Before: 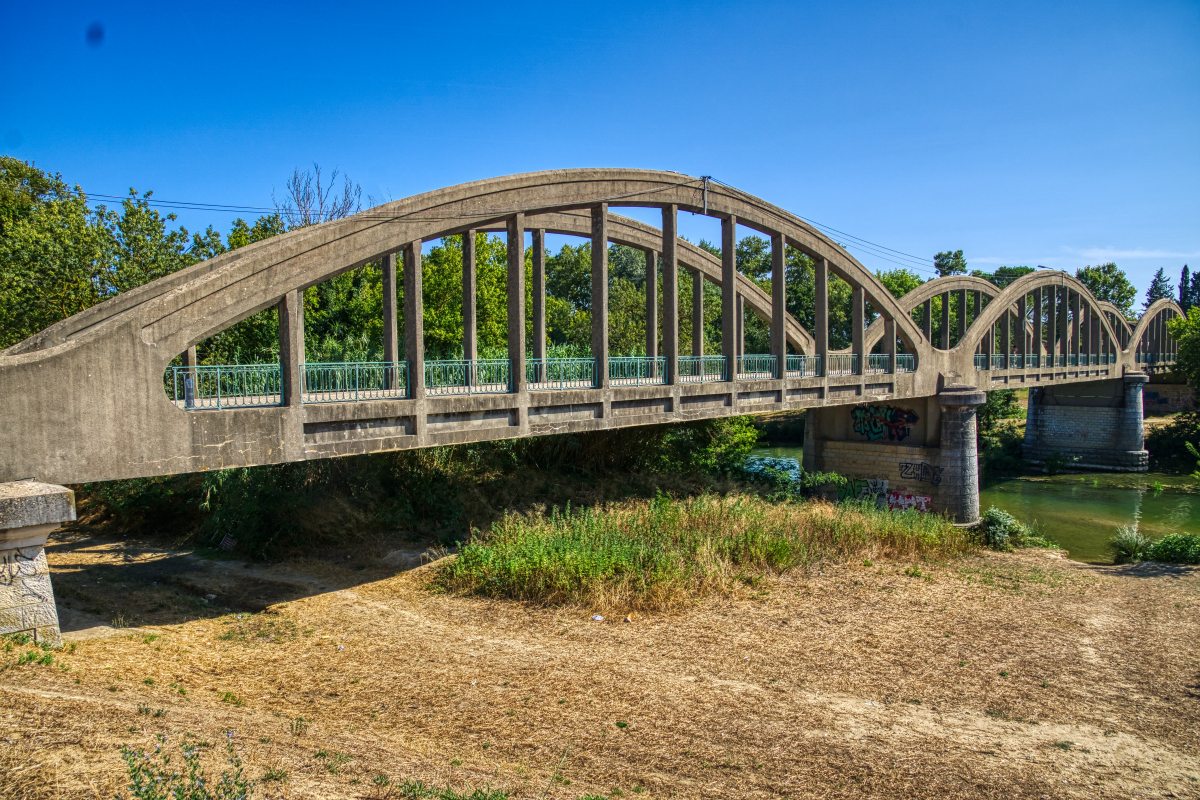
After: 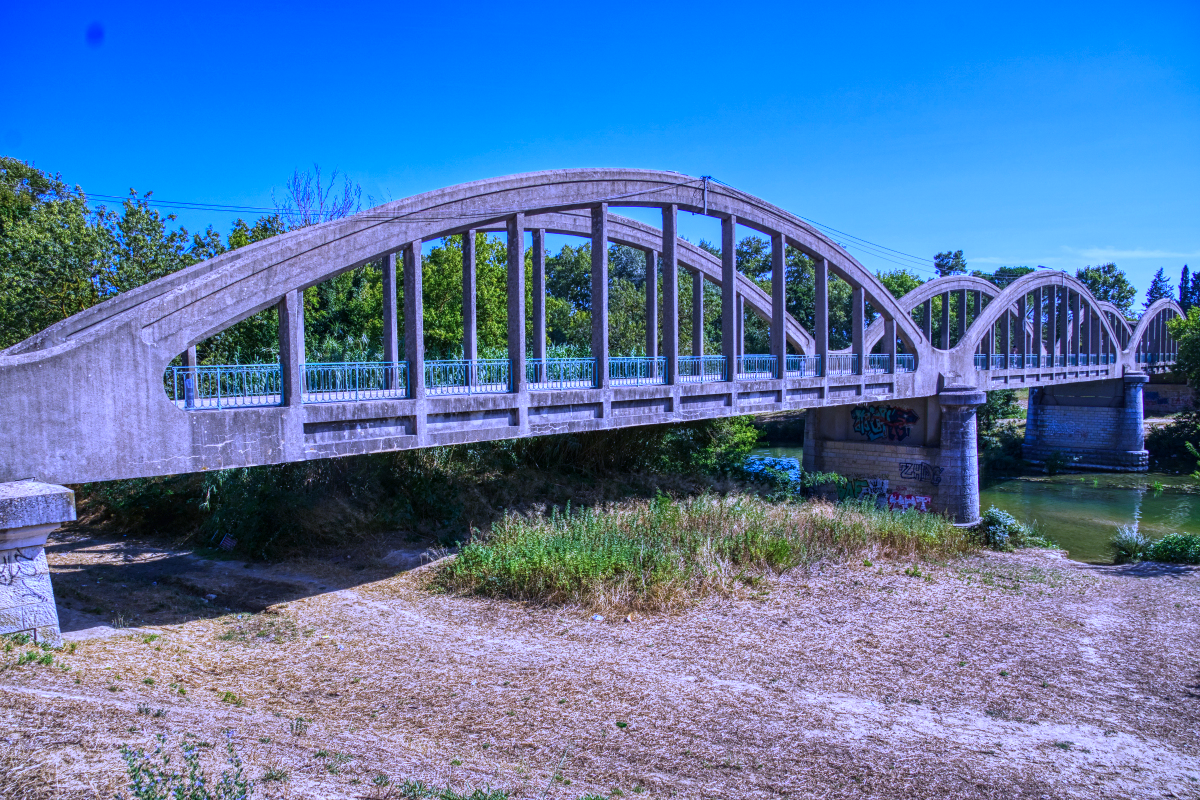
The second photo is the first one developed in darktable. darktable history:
white balance: red 0.98, blue 1.61
color calibration: x 0.38, y 0.39, temperature 4086.04 K
